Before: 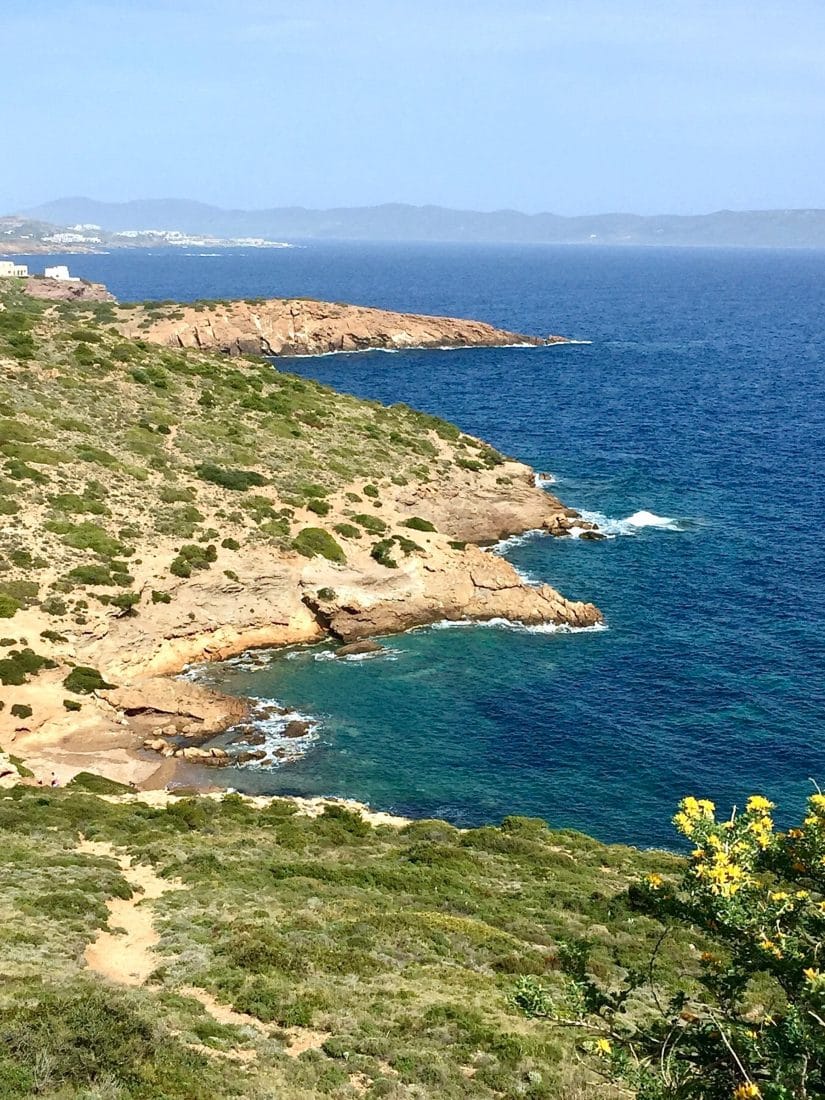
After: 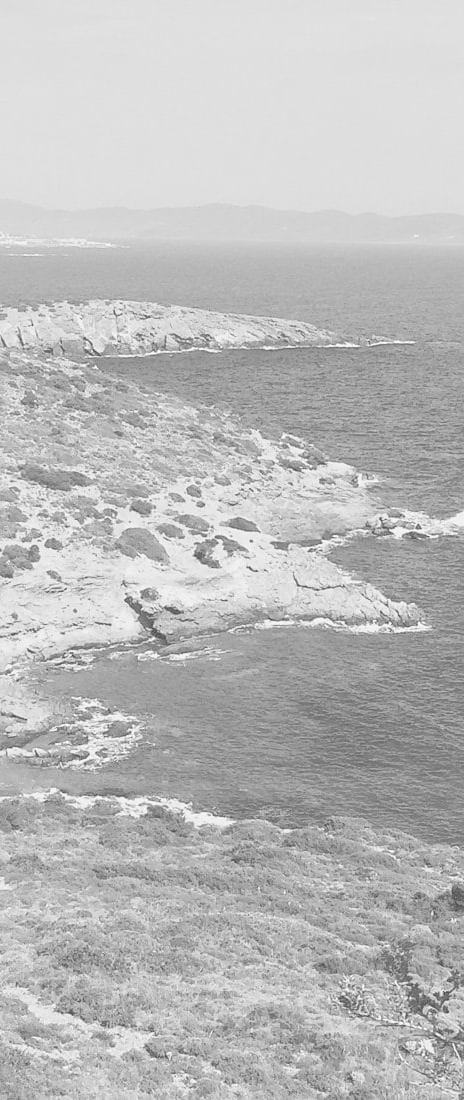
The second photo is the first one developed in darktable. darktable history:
exposure: black level correction 0, exposure 1.125 EV, compensate exposure bias true, compensate highlight preservation false
contrast brightness saturation: brightness 0.15
sharpen: amount 0.2
colorize: hue 147.6°, saturation 65%, lightness 21.64%
monochrome: a -71.75, b 75.82
crop: left 21.496%, right 22.254%
tone curve: curves: ch0 [(0, 0) (0.003, 0.003) (0.011, 0.01) (0.025, 0.023) (0.044, 0.042) (0.069, 0.065) (0.1, 0.094) (0.136, 0.128) (0.177, 0.167) (0.224, 0.211) (0.277, 0.261) (0.335, 0.315) (0.399, 0.375) (0.468, 0.441) (0.543, 0.543) (0.623, 0.623) (0.709, 0.709) (0.801, 0.801) (0.898, 0.898) (1, 1)], preserve colors none
